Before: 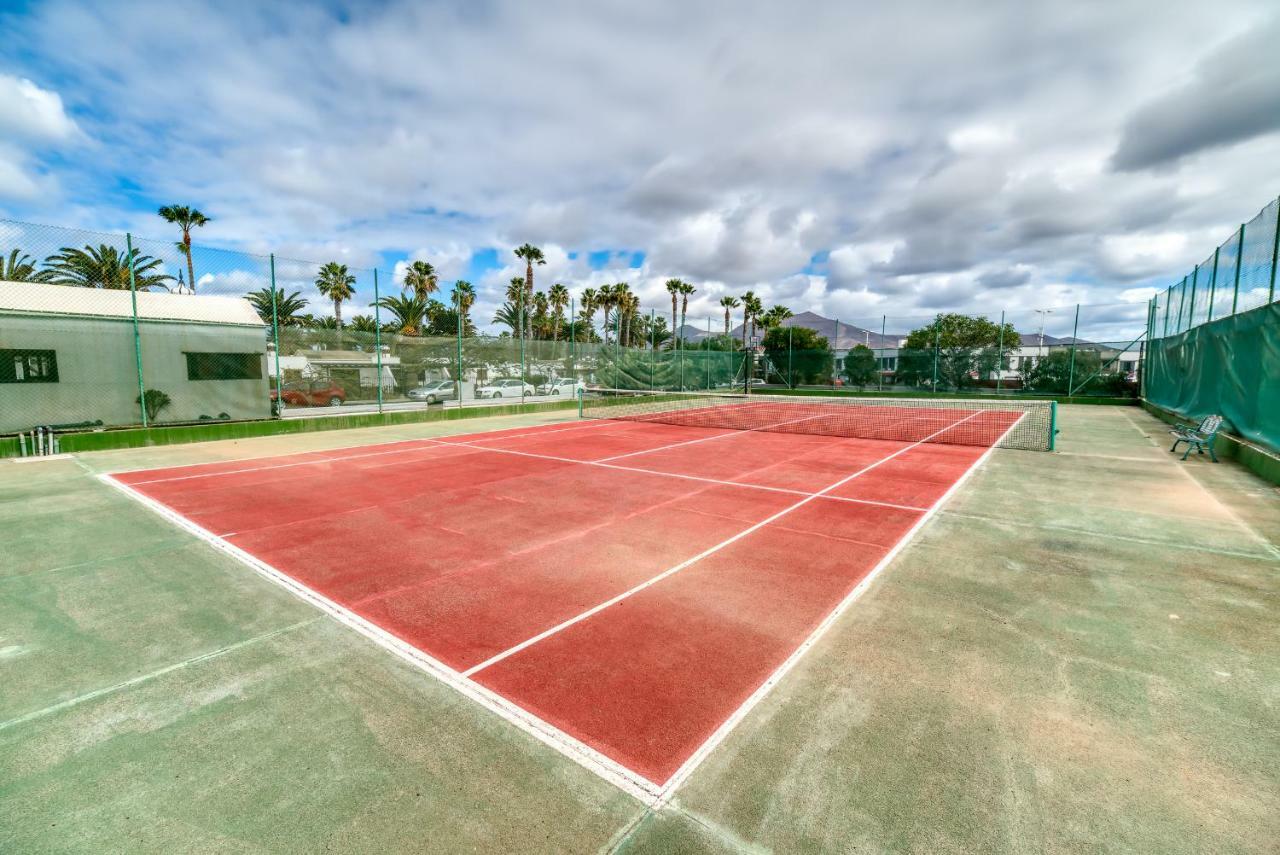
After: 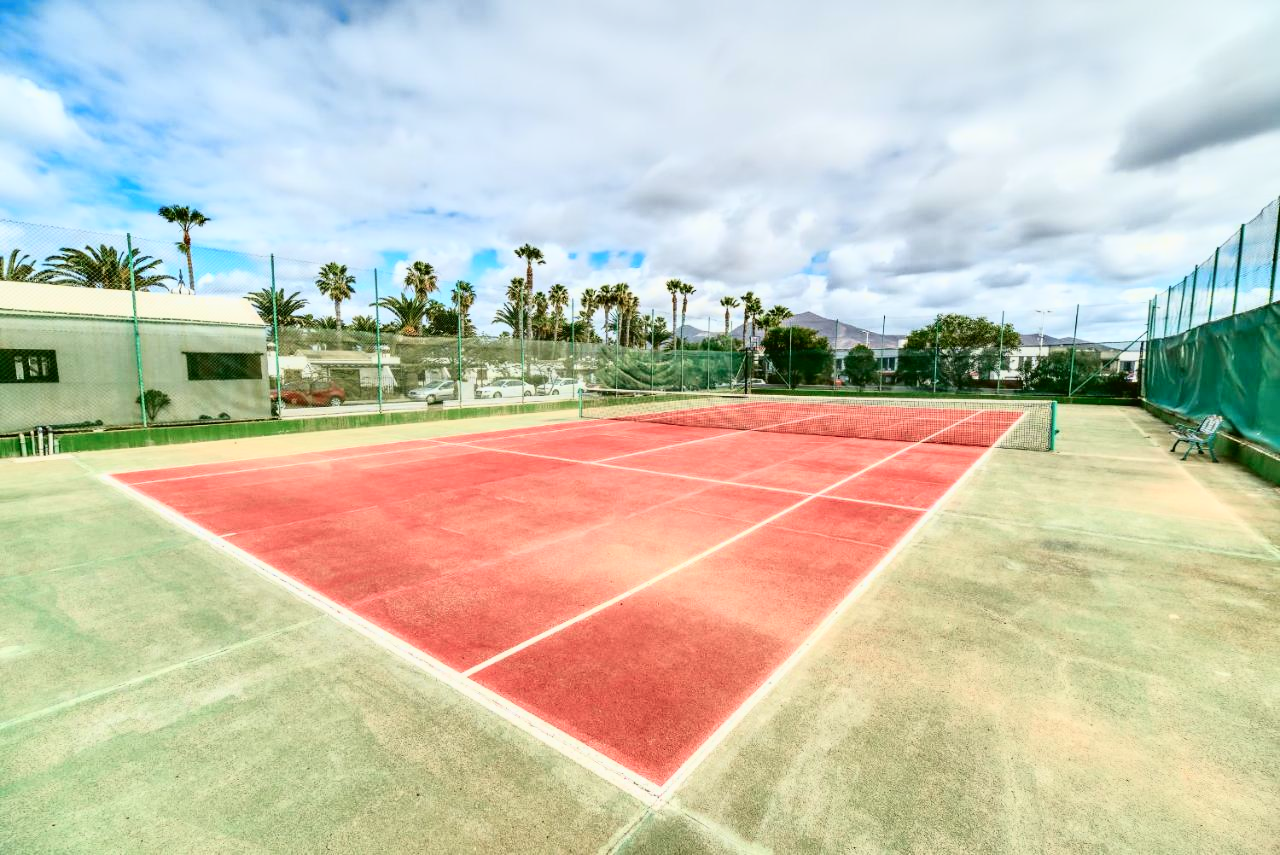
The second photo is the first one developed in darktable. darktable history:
tone curve: curves: ch0 [(0, 0.023) (0.087, 0.065) (0.184, 0.168) (0.45, 0.54) (0.57, 0.683) (0.706, 0.841) (0.877, 0.948) (1, 0.984)]; ch1 [(0, 0) (0.388, 0.369) (0.447, 0.447) (0.505, 0.5) (0.534, 0.535) (0.563, 0.563) (0.579, 0.59) (0.644, 0.663) (1, 1)]; ch2 [(0, 0) (0.301, 0.259) (0.385, 0.395) (0.492, 0.496) (0.518, 0.537) (0.583, 0.605) (0.673, 0.667) (1, 1)], color space Lab, independent channels, preserve colors none
